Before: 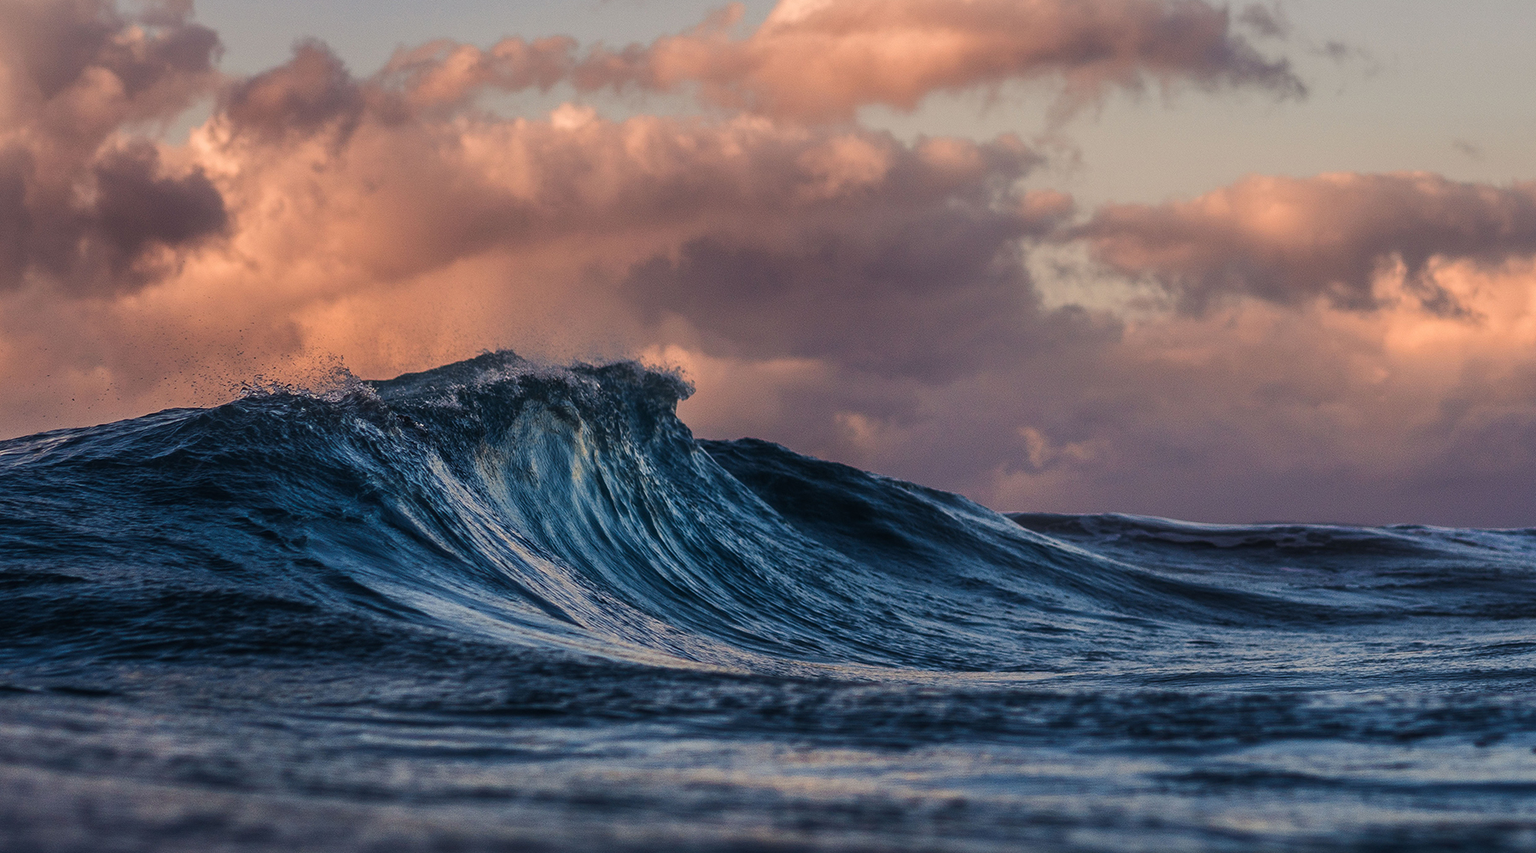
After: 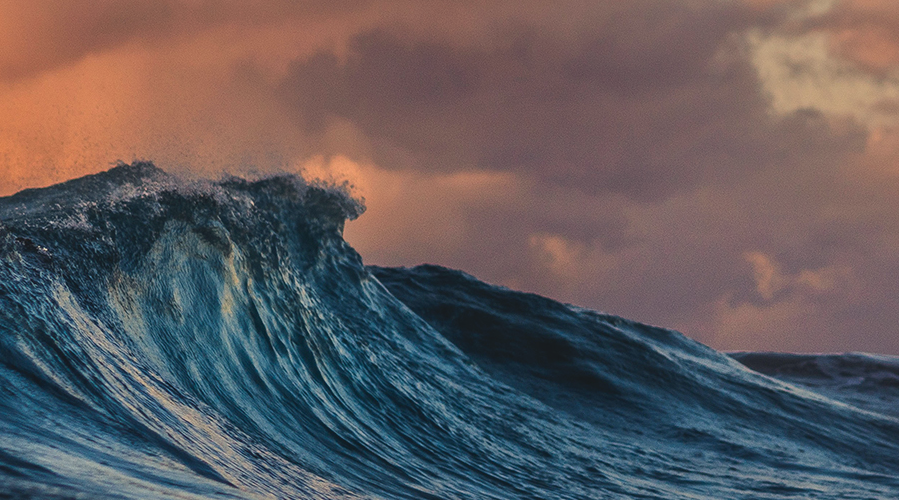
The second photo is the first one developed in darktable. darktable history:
local contrast: mode bilateral grid, contrast 28, coarseness 16, detail 115%, midtone range 0.2
white balance: red 1.029, blue 0.92
crop: left 25%, top 25%, right 25%, bottom 25%
lowpass: radius 0.1, contrast 0.85, saturation 1.1, unbound 0
